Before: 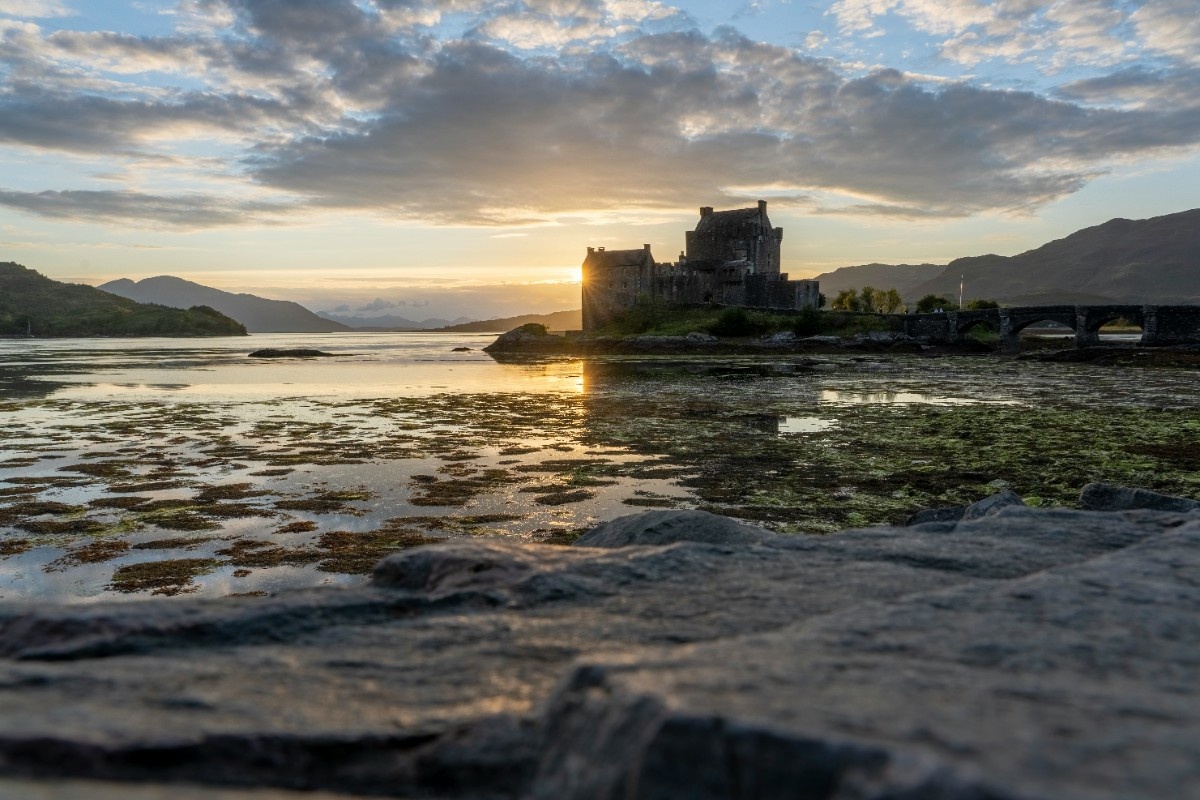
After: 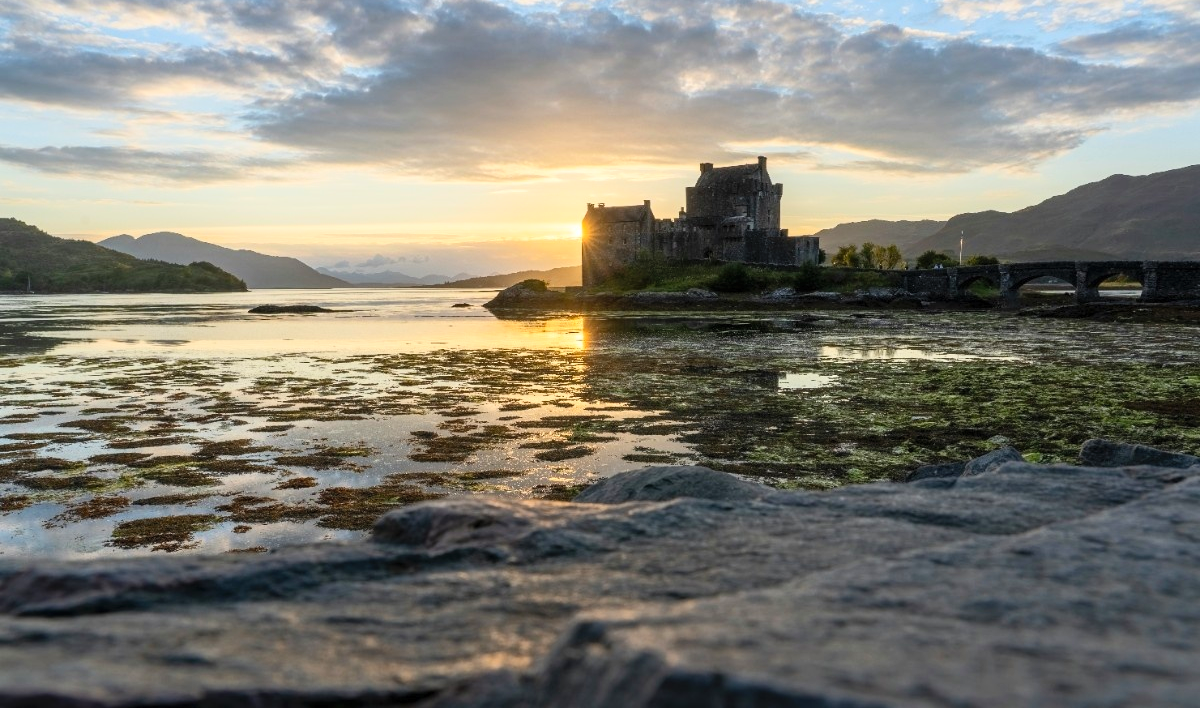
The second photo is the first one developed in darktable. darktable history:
crop and rotate: top 5.573%, bottom 5.852%
contrast brightness saturation: contrast 0.195, brightness 0.168, saturation 0.217
